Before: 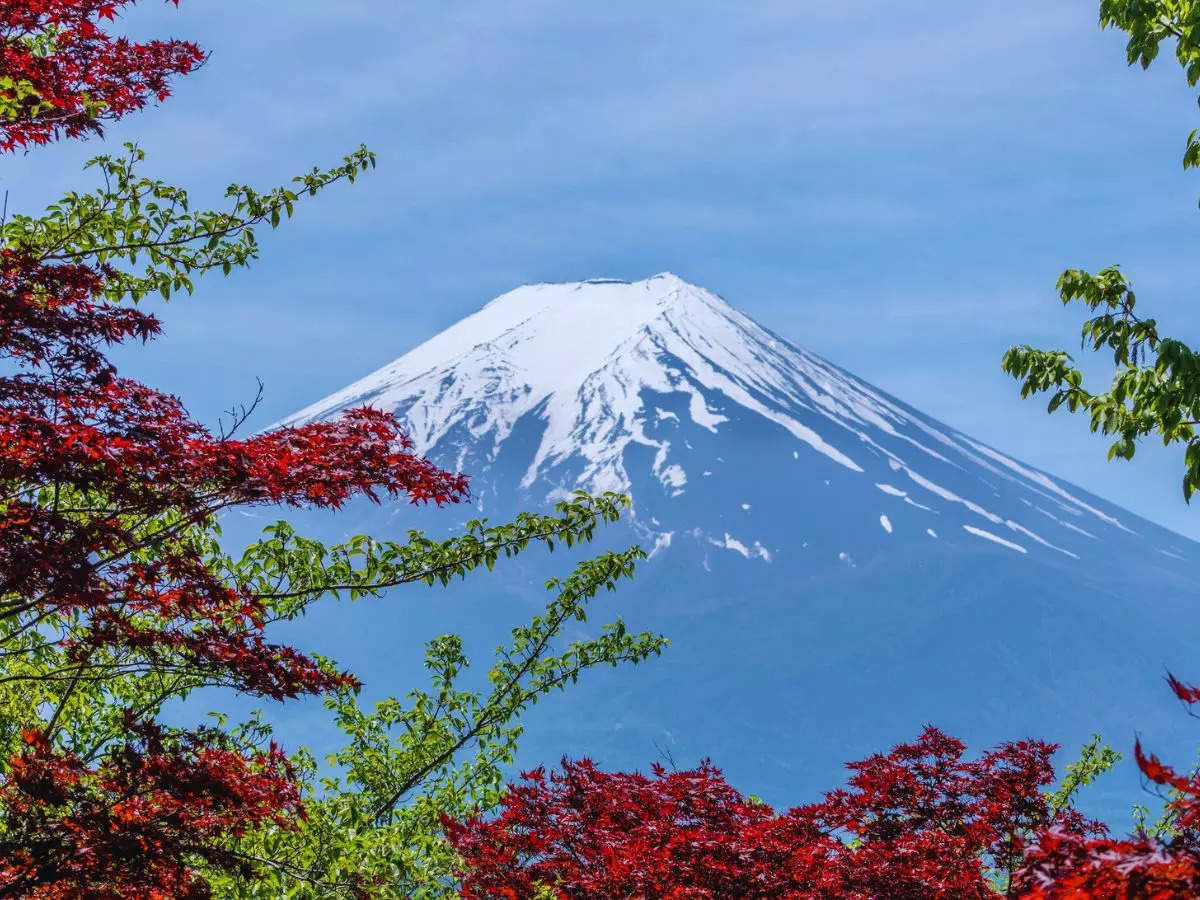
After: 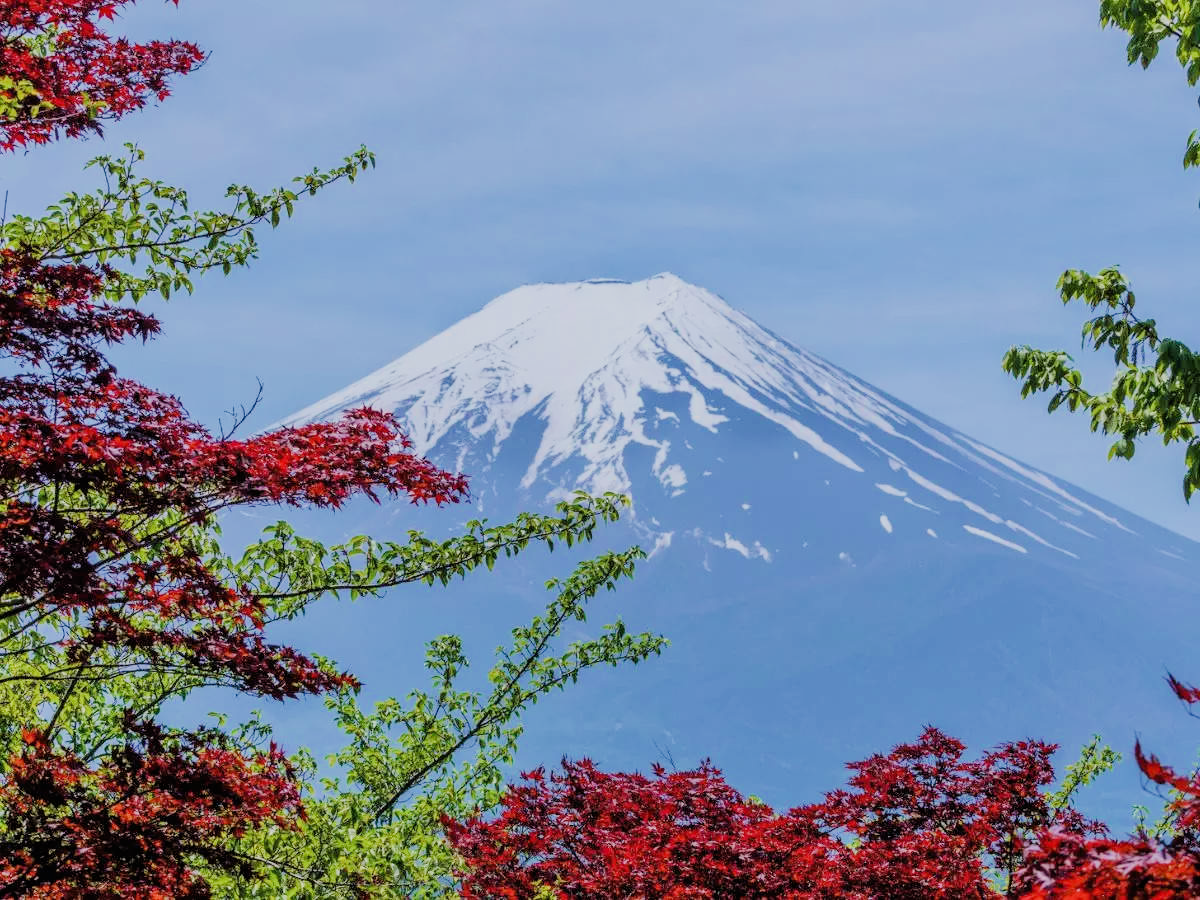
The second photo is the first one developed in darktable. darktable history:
exposure: exposure 0.563 EV, compensate highlight preservation false
filmic rgb: black relative exposure -6.9 EV, white relative exposure 5.6 EV, hardness 2.85
